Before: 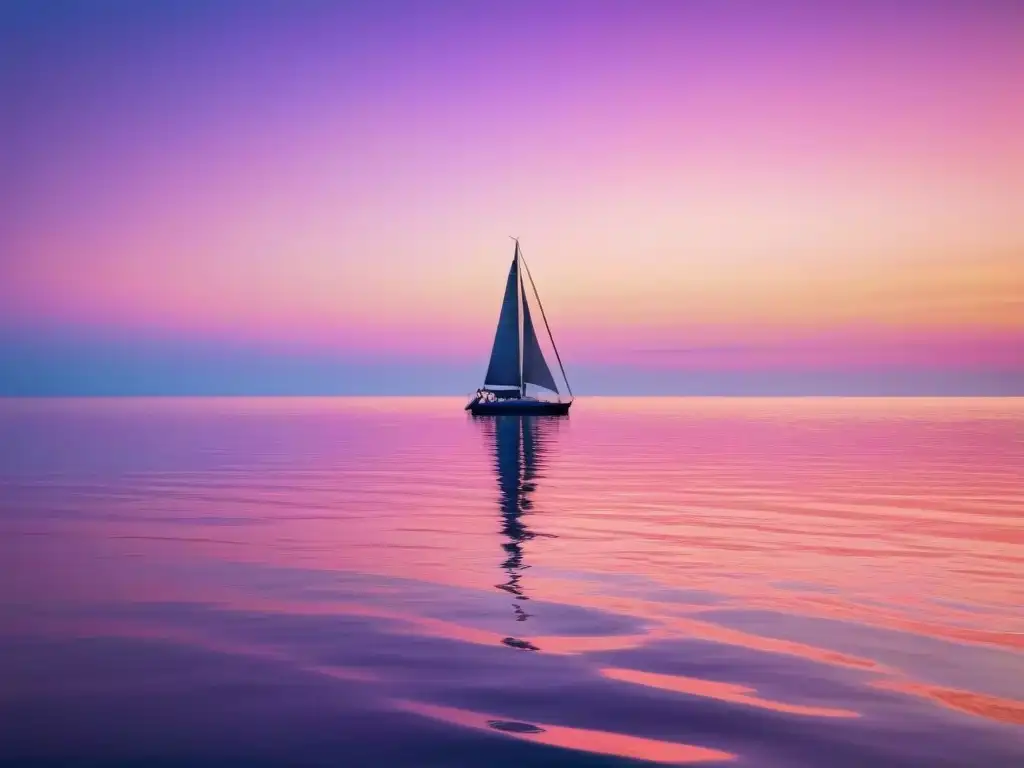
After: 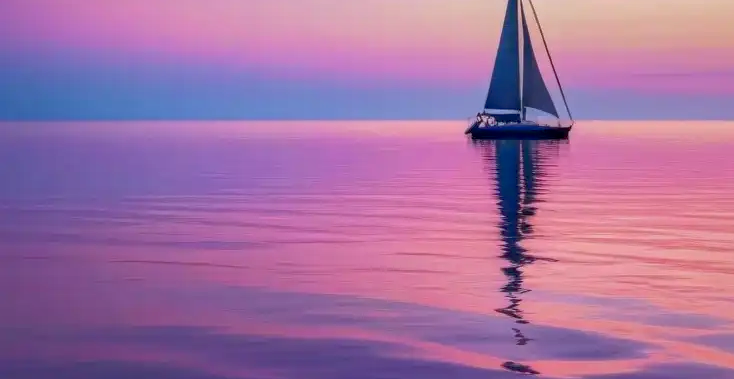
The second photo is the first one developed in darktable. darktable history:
local contrast: on, module defaults
color calibration: x 0.356, y 0.368, temperature 4720.44 K
shadows and highlights: highlights color adjustment 41.6%
crop: top 36.056%, right 28.304%, bottom 14.489%
